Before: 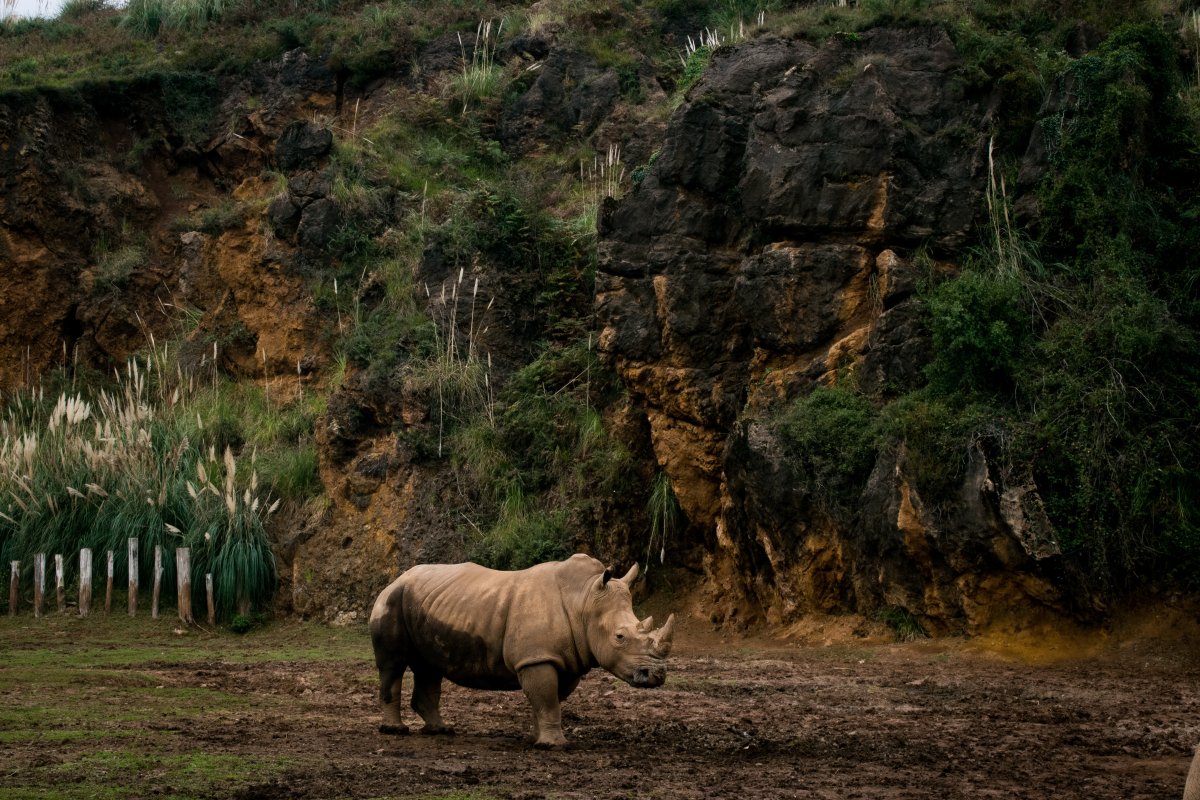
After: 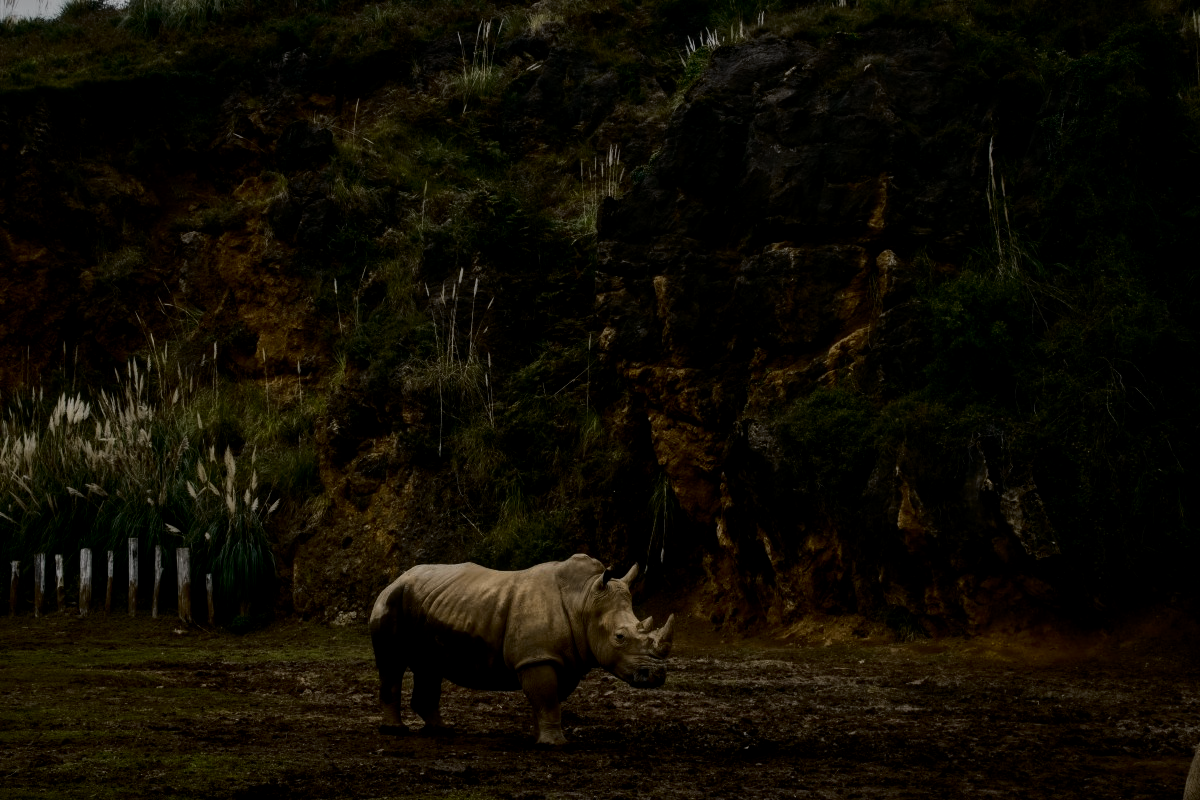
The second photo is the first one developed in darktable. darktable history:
exposure: black level correction 0.001, compensate highlight preservation false
tone curve: curves: ch0 [(0, 0) (0.136, 0.071) (0.346, 0.366) (0.489, 0.573) (0.66, 0.748) (0.858, 0.926) (1, 0.977)]; ch1 [(0, 0) (0.353, 0.344) (0.45, 0.46) (0.498, 0.498) (0.521, 0.512) (0.563, 0.559) (0.592, 0.605) (0.641, 0.673) (1, 1)]; ch2 [(0, 0) (0.333, 0.346) (0.375, 0.375) (0.424, 0.43) (0.476, 0.492) (0.502, 0.502) (0.524, 0.531) (0.579, 0.61) (0.612, 0.644) (0.641, 0.722) (1, 1)], color space Lab, independent channels, preserve colors none
tone equalizer: -8 EV -2 EV, -7 EV -2 EV, -6 EV -2 EV, -5 EV -2 EV, -4 EV -2 EV, -3 EV -2 EV, -2 EV -2 EV, -1 EV -1.63 EV, +0 EV -2 EV
local contrast: detail 130%
